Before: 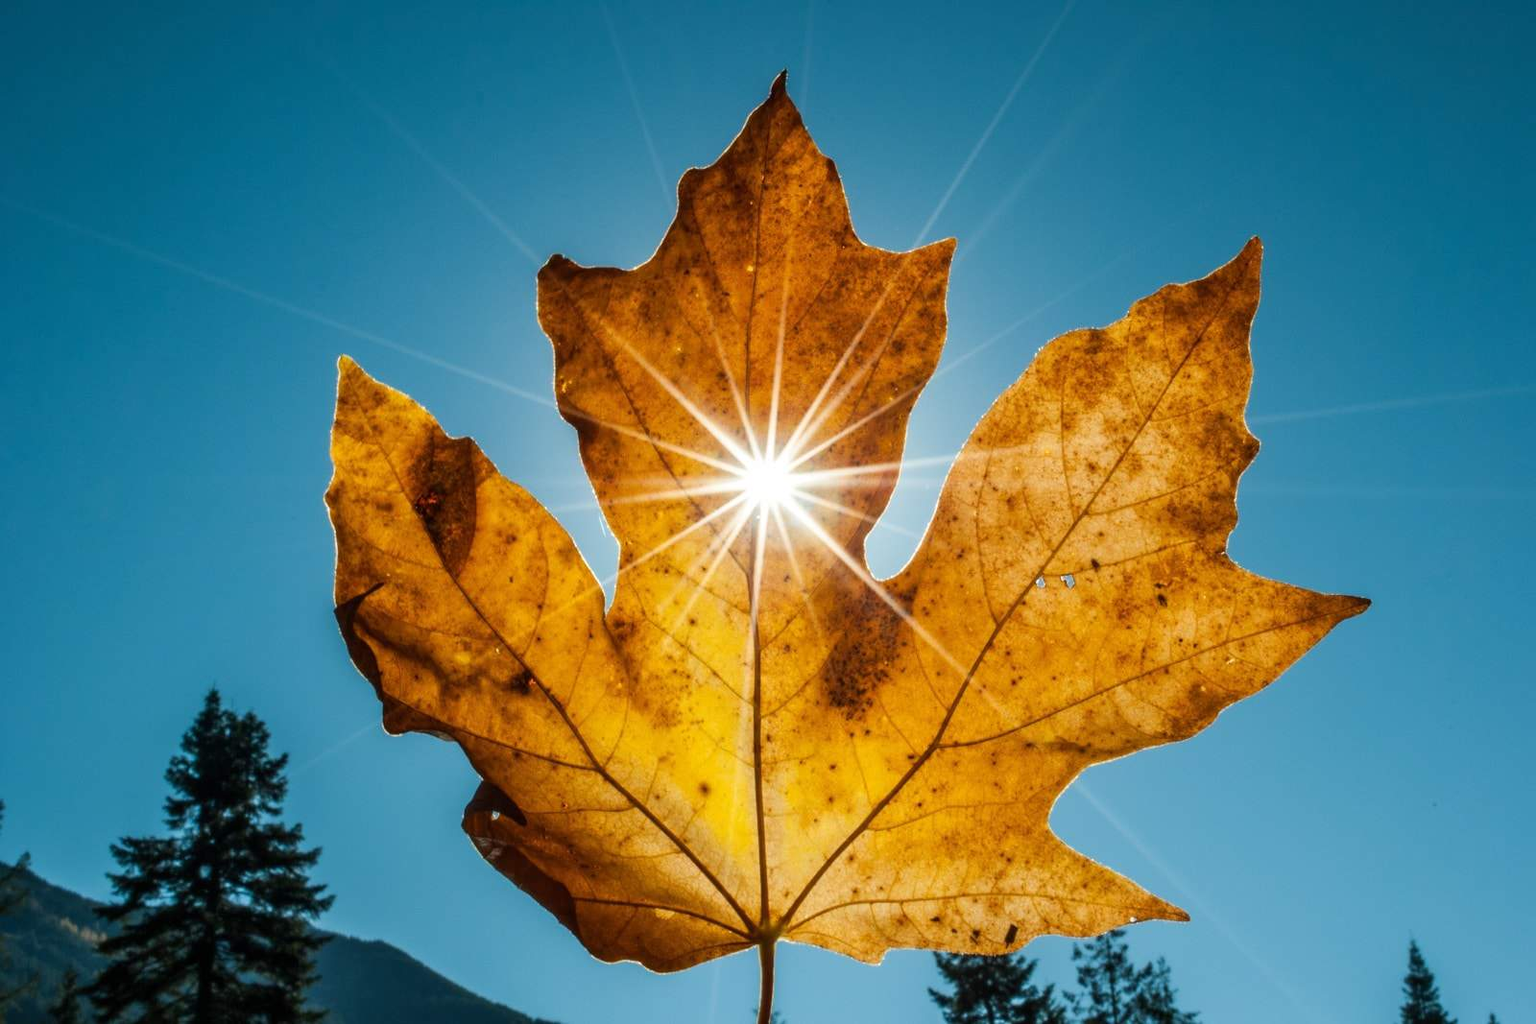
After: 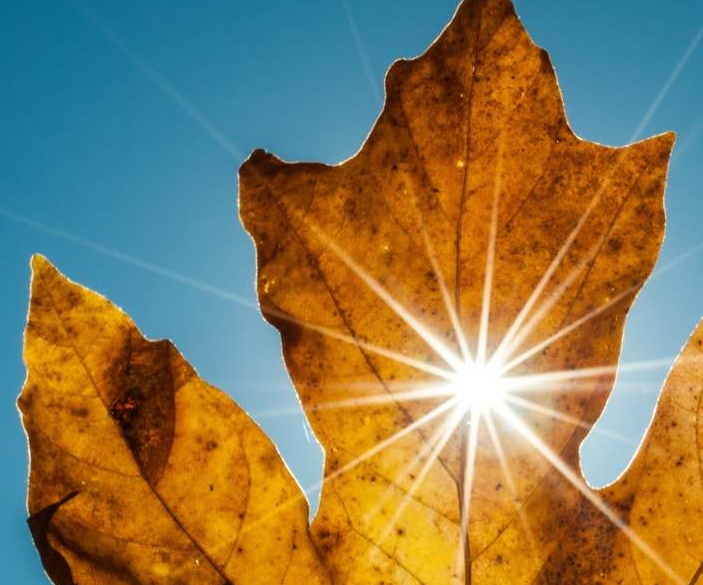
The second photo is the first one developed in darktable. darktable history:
crop: left 20.125%, top 10.905%, right 35.907%, bottom 34.24%
